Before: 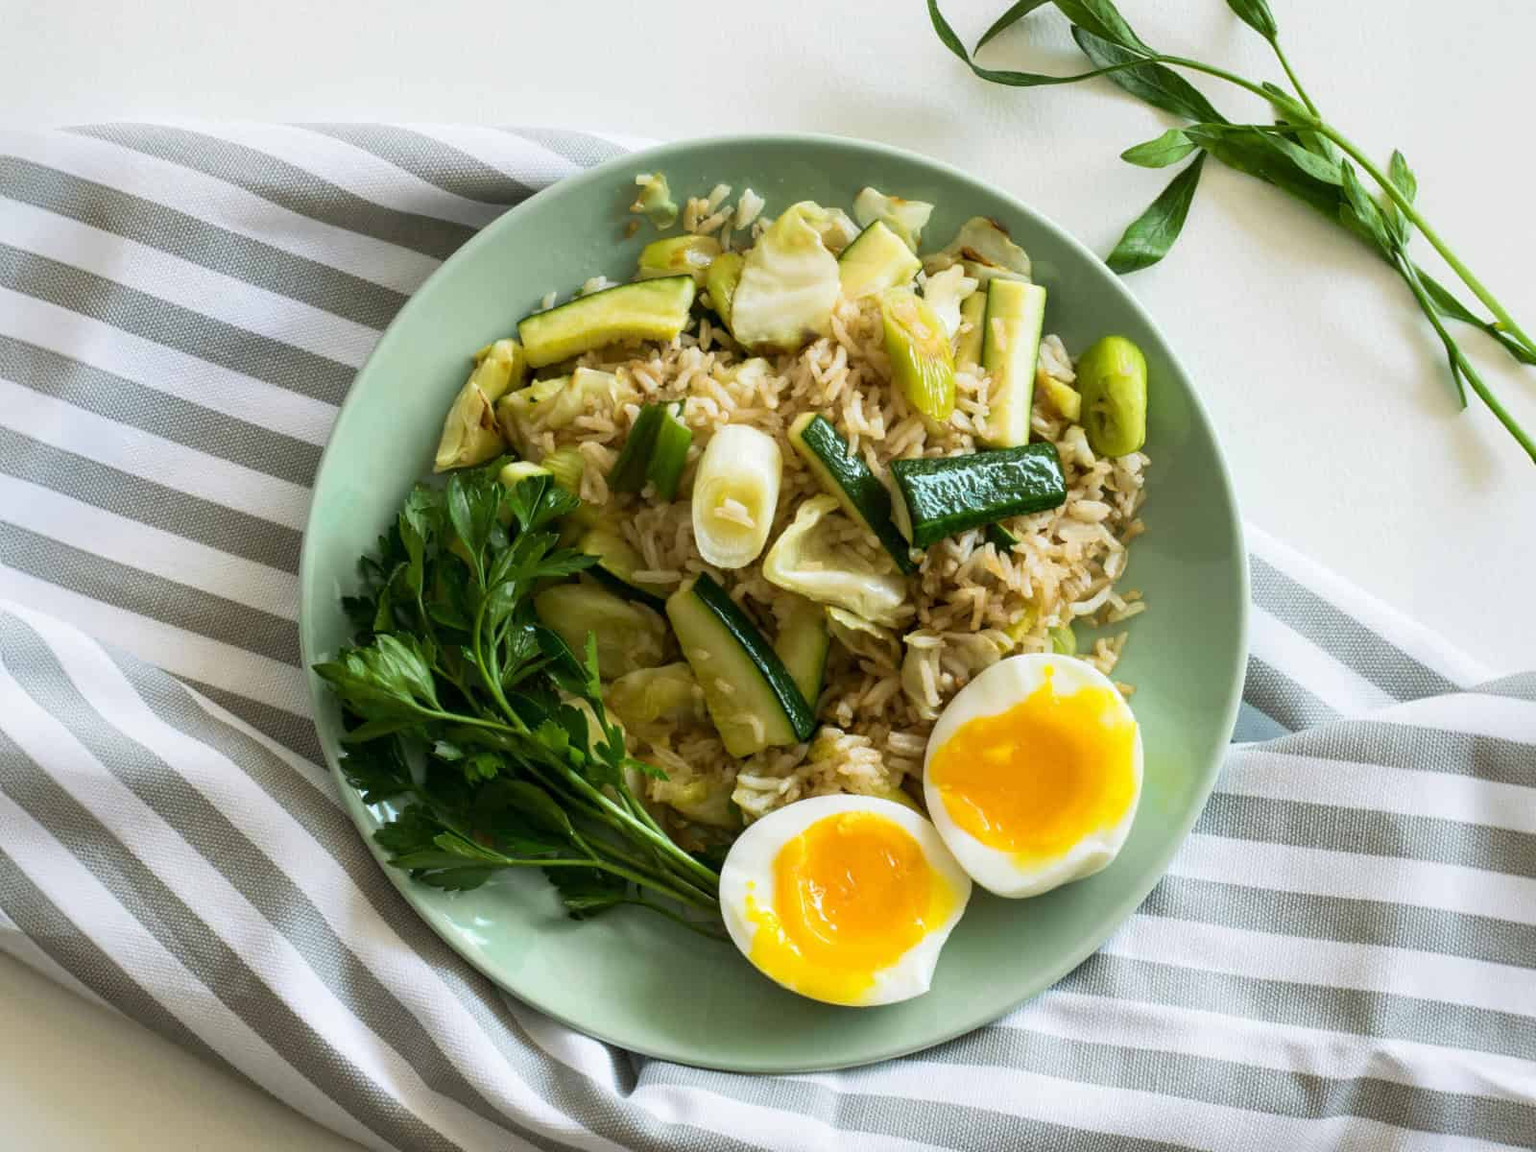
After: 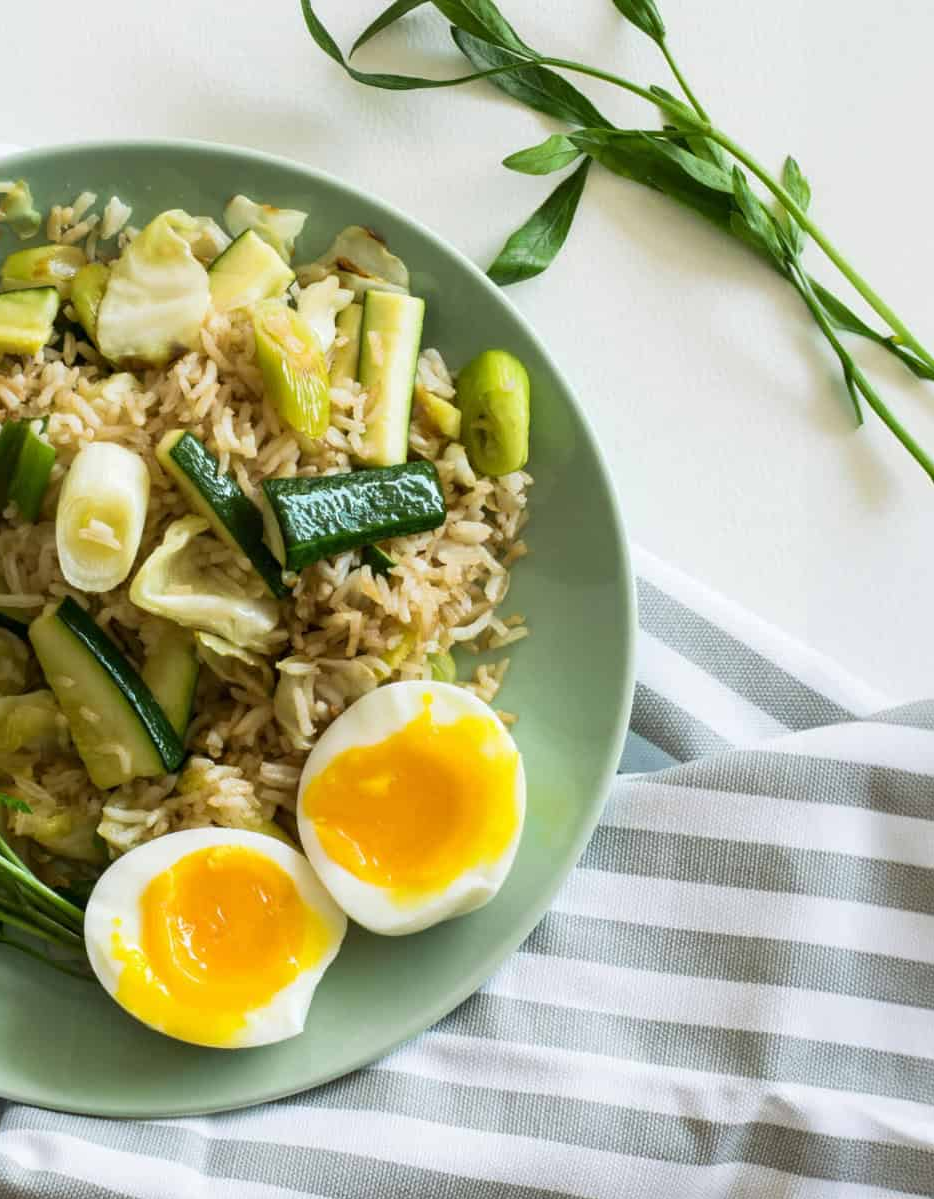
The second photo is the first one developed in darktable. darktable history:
crop: left 41.625%
